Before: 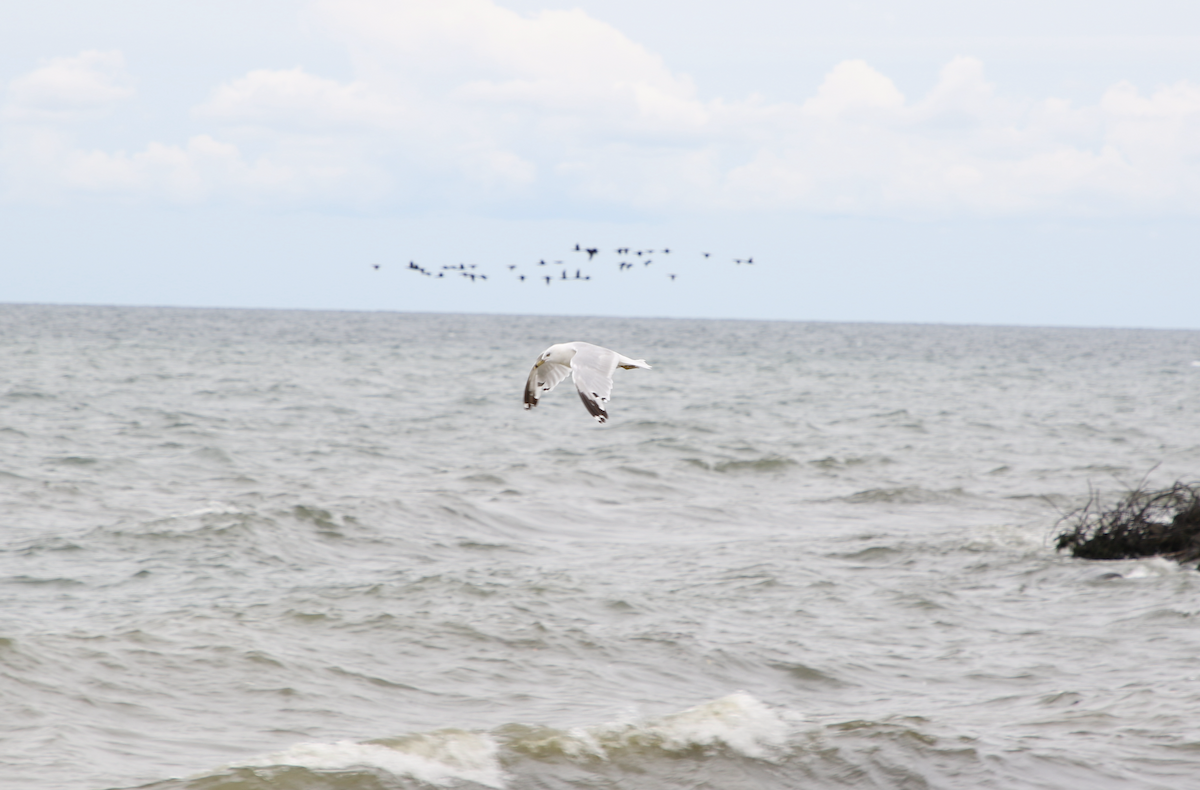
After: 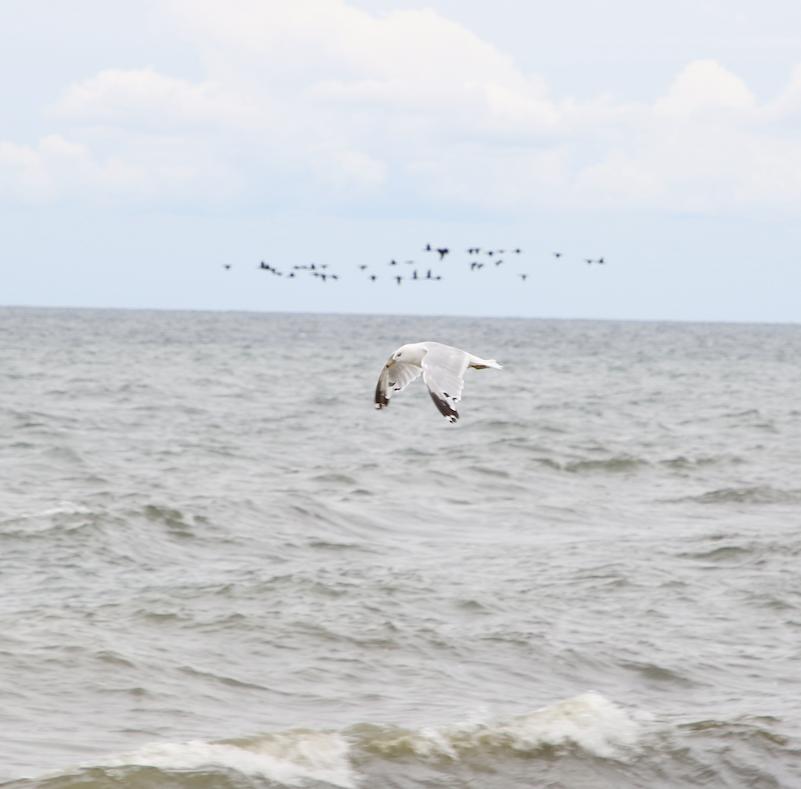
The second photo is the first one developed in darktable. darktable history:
crop and rotate: left 12.466%, right 20.741%
